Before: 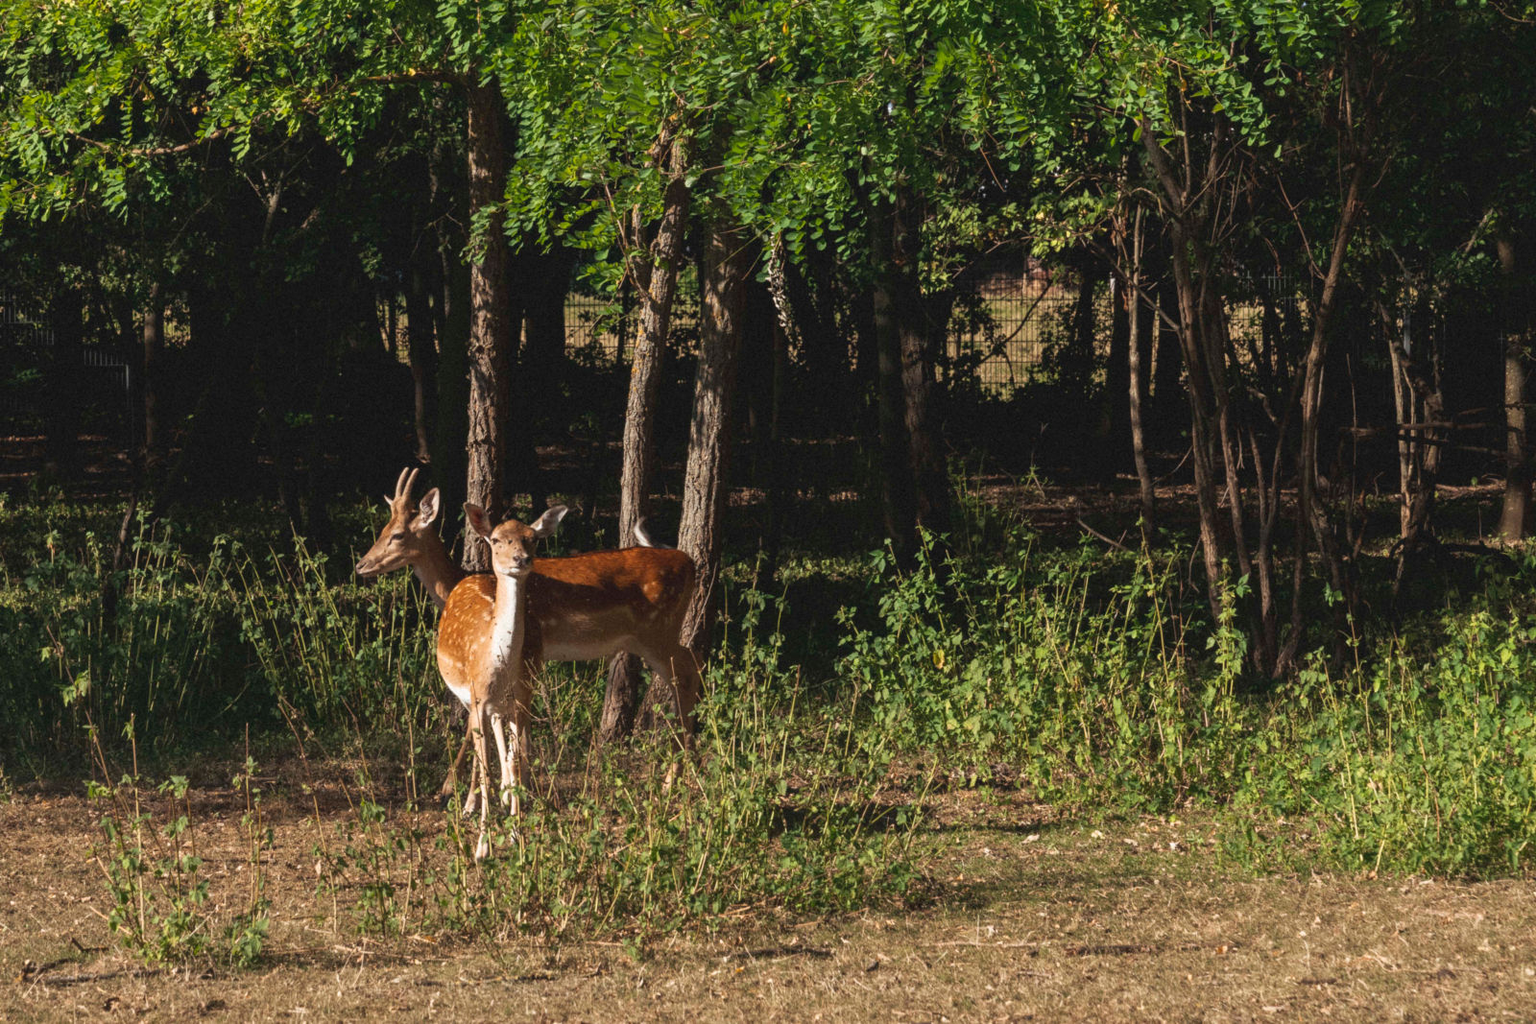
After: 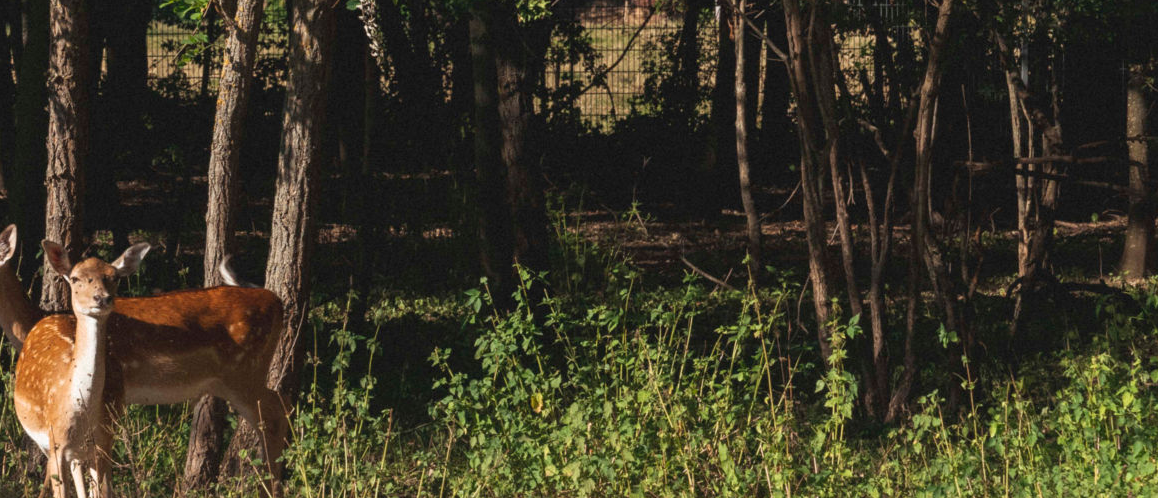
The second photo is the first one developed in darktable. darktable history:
crop and rotate: left 27.609%, top 26.695%, bottom 26.585%
